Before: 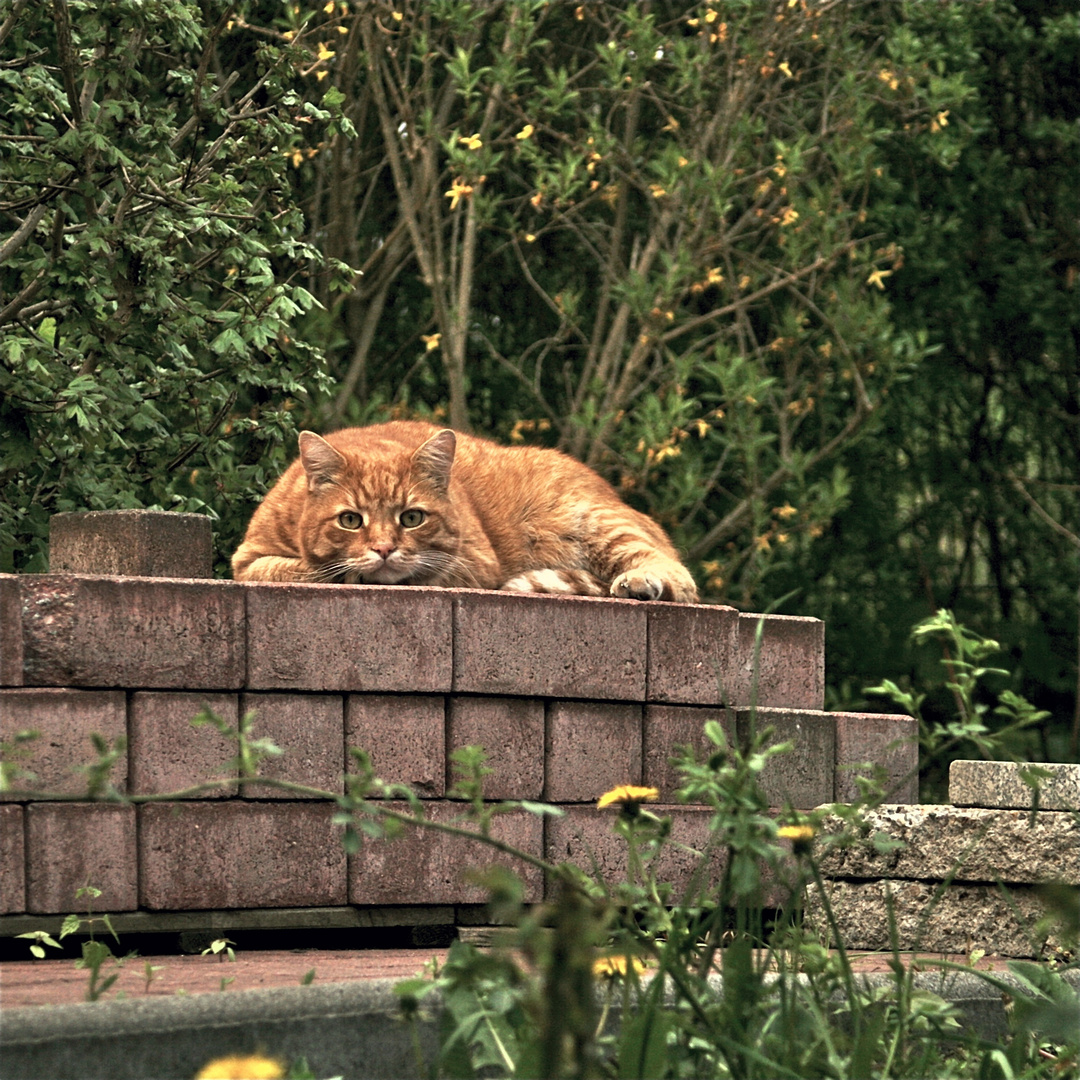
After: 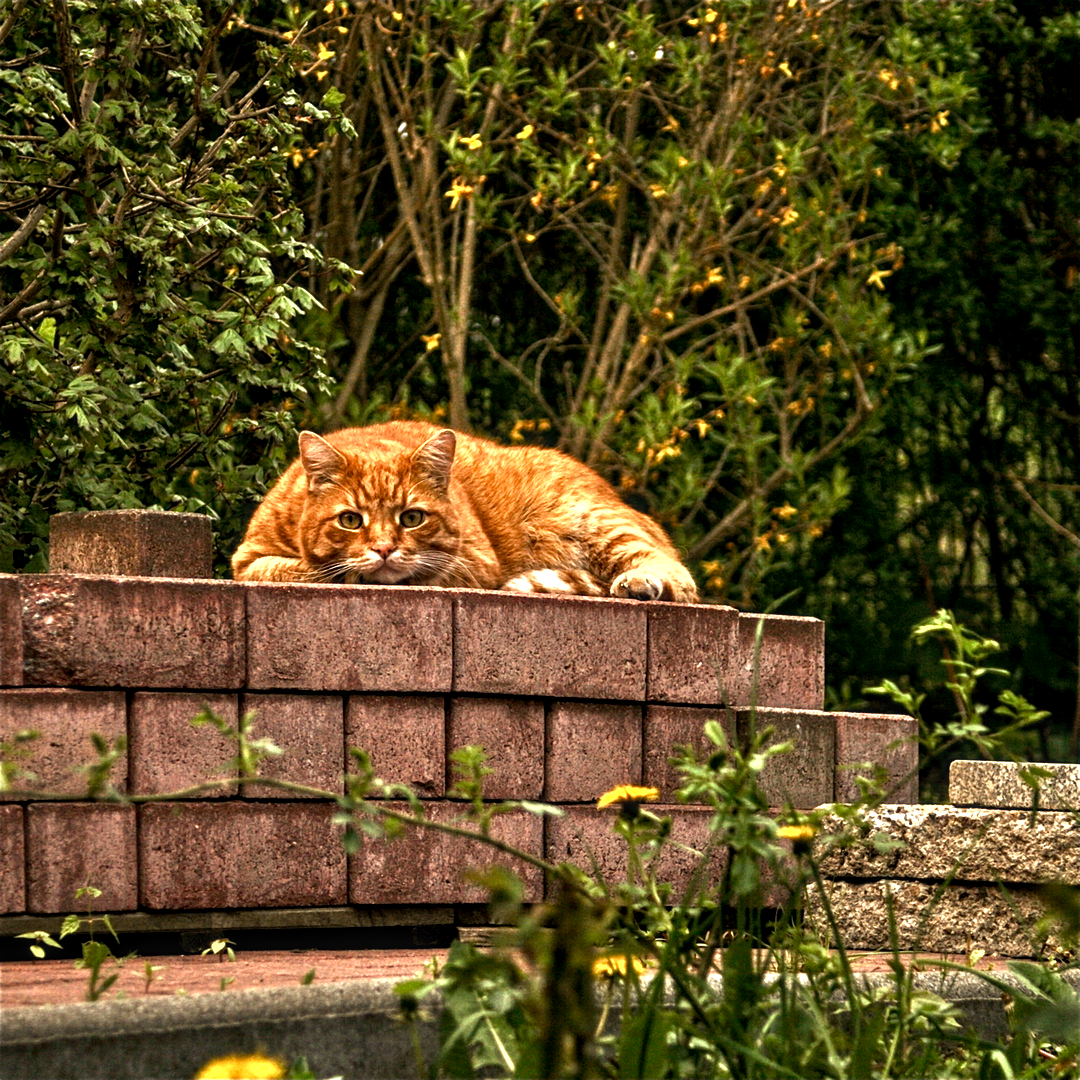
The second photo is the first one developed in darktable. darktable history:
color balance rgb: shadows lift › chroma 4.21%, shadows lift › hue 252.22°, highlights gain › chroma 1.36%, highlights gain › hue 50.24°, perceptual saturation grading › mid-tones 6.33%, perceptual saturation grading › shadows 72.44%, perceptual brilliance grading › highlights 11.59%, contrast 5.05%
rgb levels: mode RGB, independent channels, levels [[0, 0.5, 1], [0, 0.521, 1], [0, 0.536, 1]]
local contrast: on, module defaults
